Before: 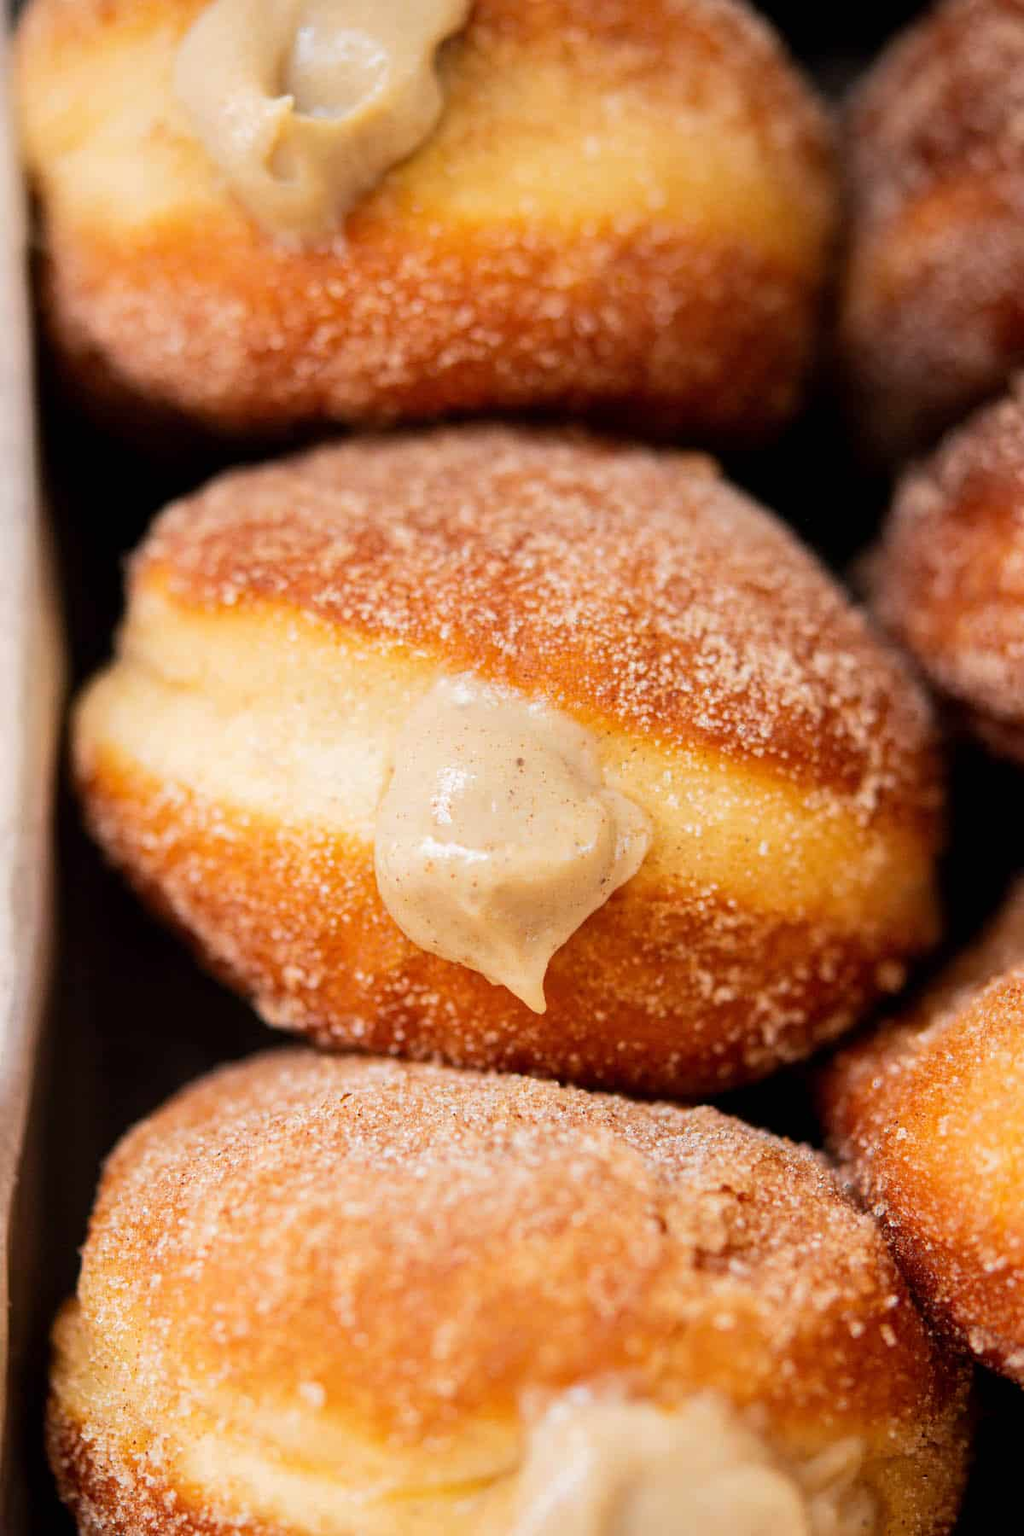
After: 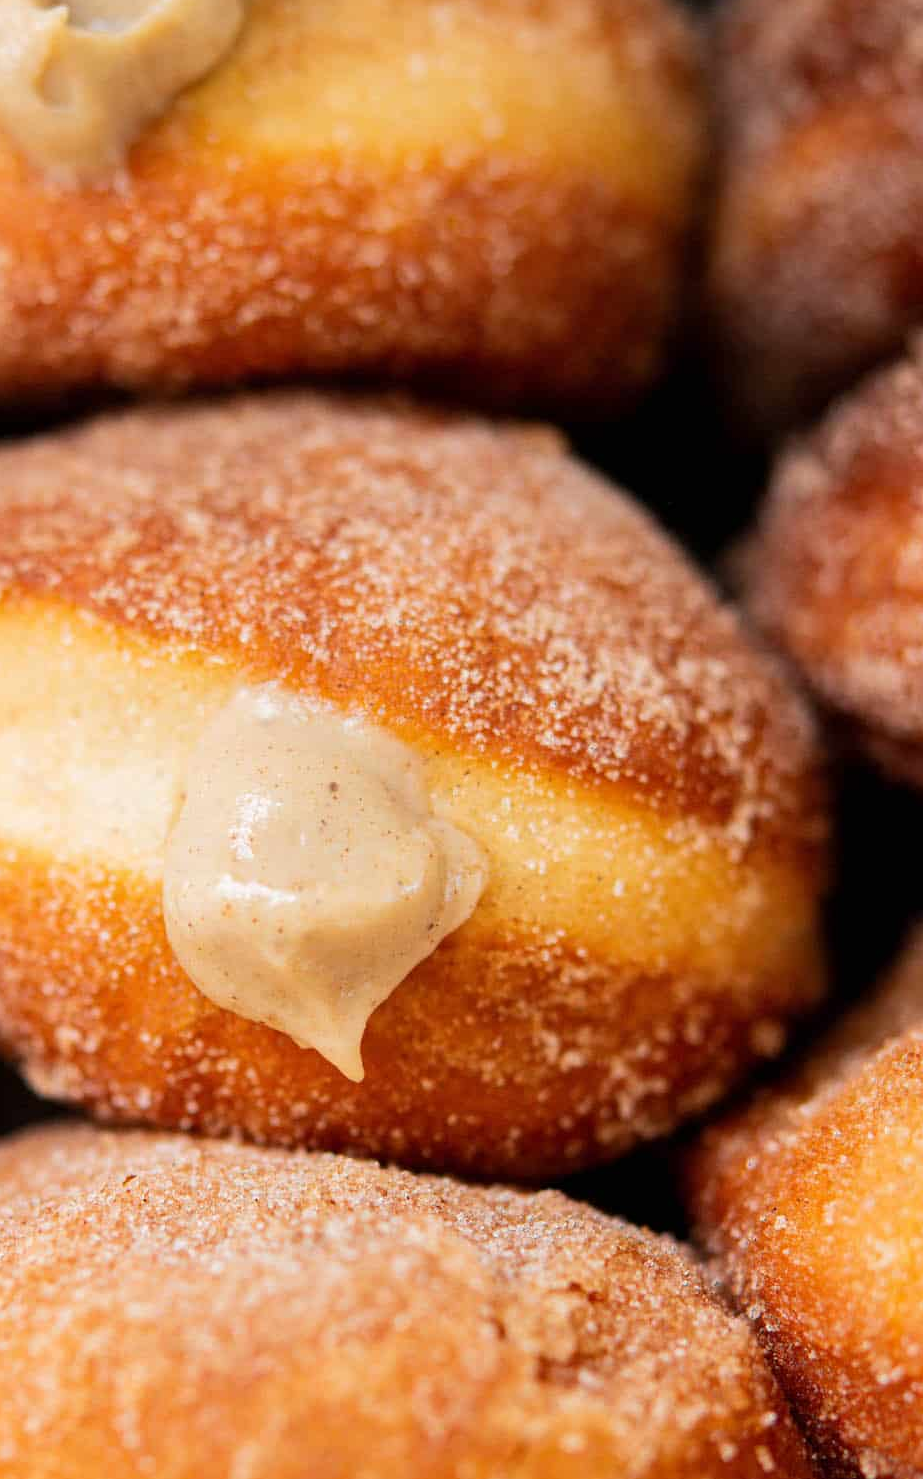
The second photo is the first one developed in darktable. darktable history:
crop: left 23.05%, top 5.9%, bottom 11.885%
